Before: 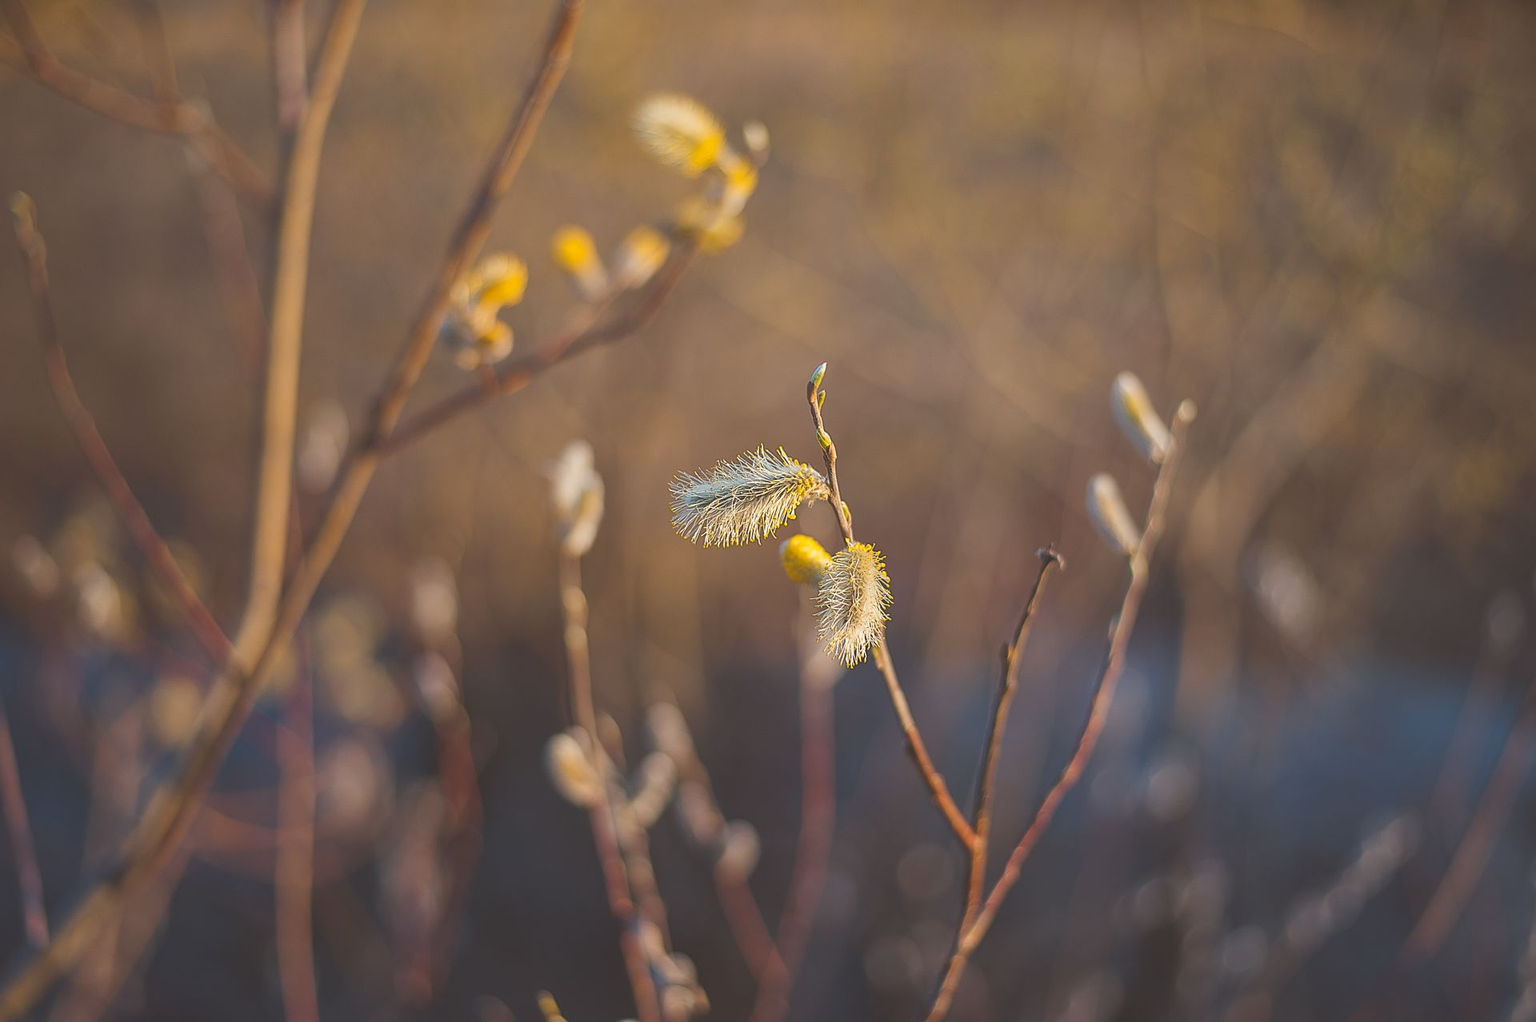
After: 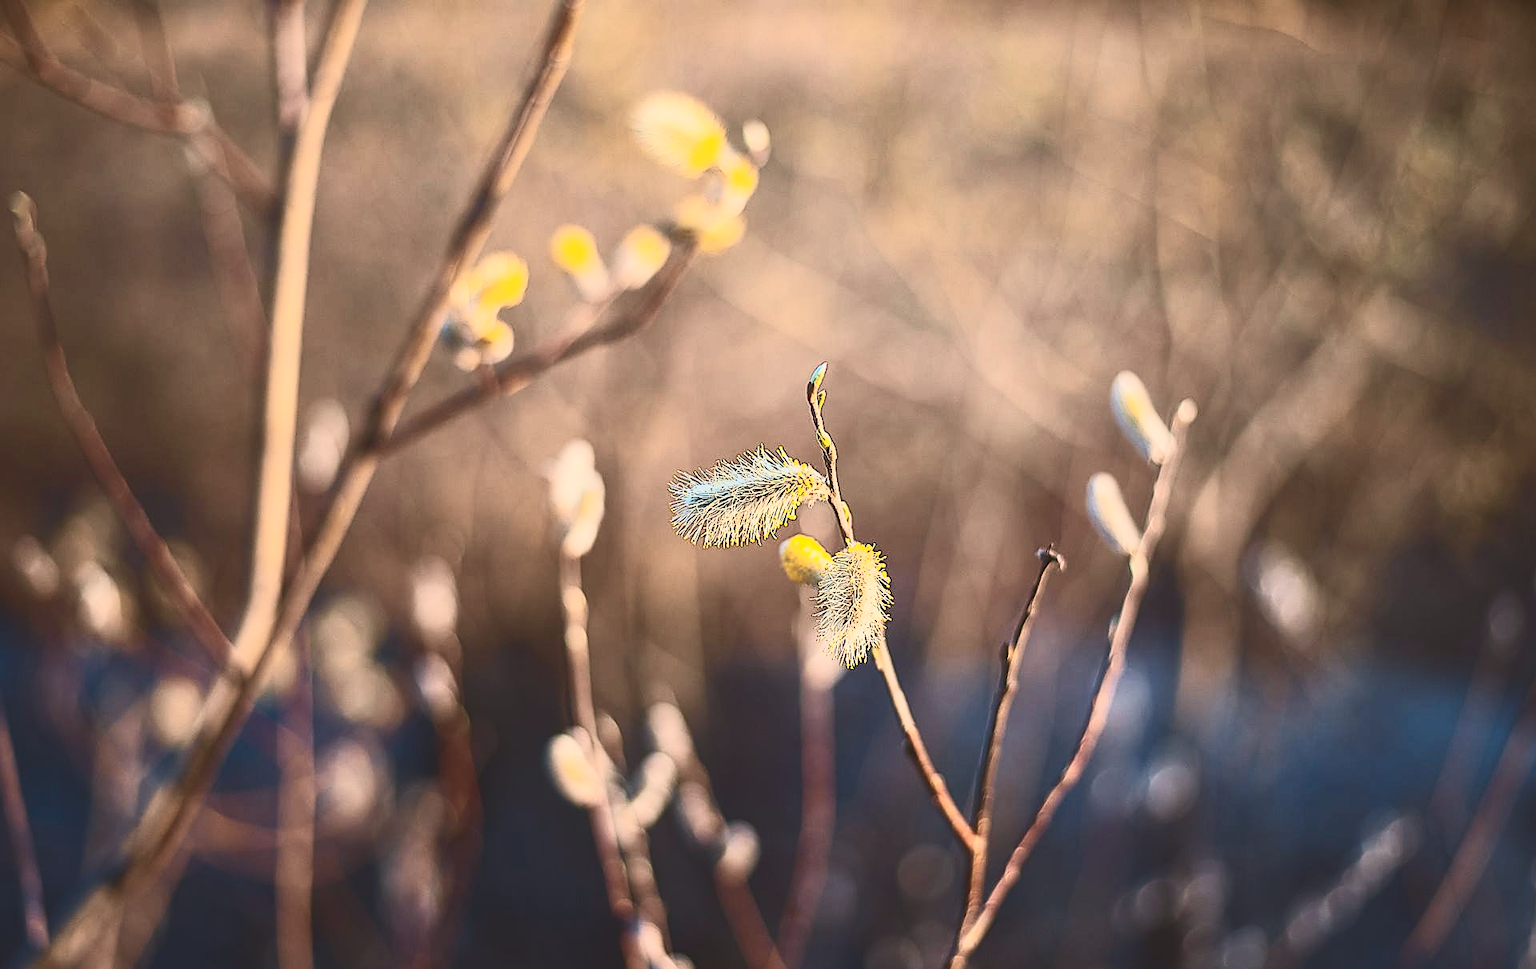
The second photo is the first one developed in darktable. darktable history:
sharpen: on, module defaults
crop and rotate: top 0%, bottom 5.097%
tone curve: curves: ch0 [(0, 0.047) (0.15, 0.127) (0.46, 0.466) (0.751, 0.788) (1, 0.961)]; ch1 [(0, 0) (0.43, 0.408) (0.476, 0.469) (0.505, 0.501) (0.553, 0.557) (0.592, 0.58) (0.631, 0.625) (1, 1)]; ch2 [(0, 0) (0.505, 0.495) (0.55, 0.557) (0.583, 0.573) (1, 1)], color space Lab, independent channels, preserve colors none
contrast brightness saturation: contrast 0.62, brightness 0.34, saturation 0.14
